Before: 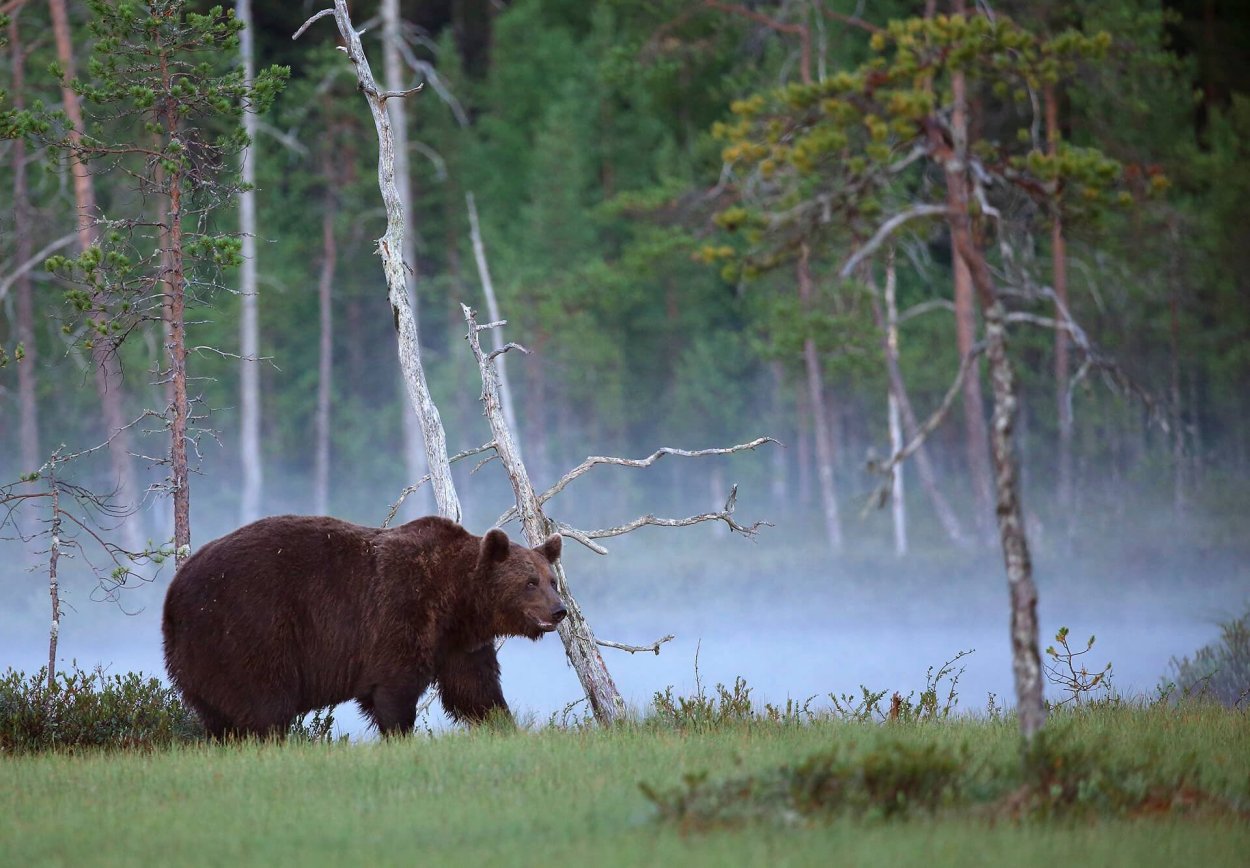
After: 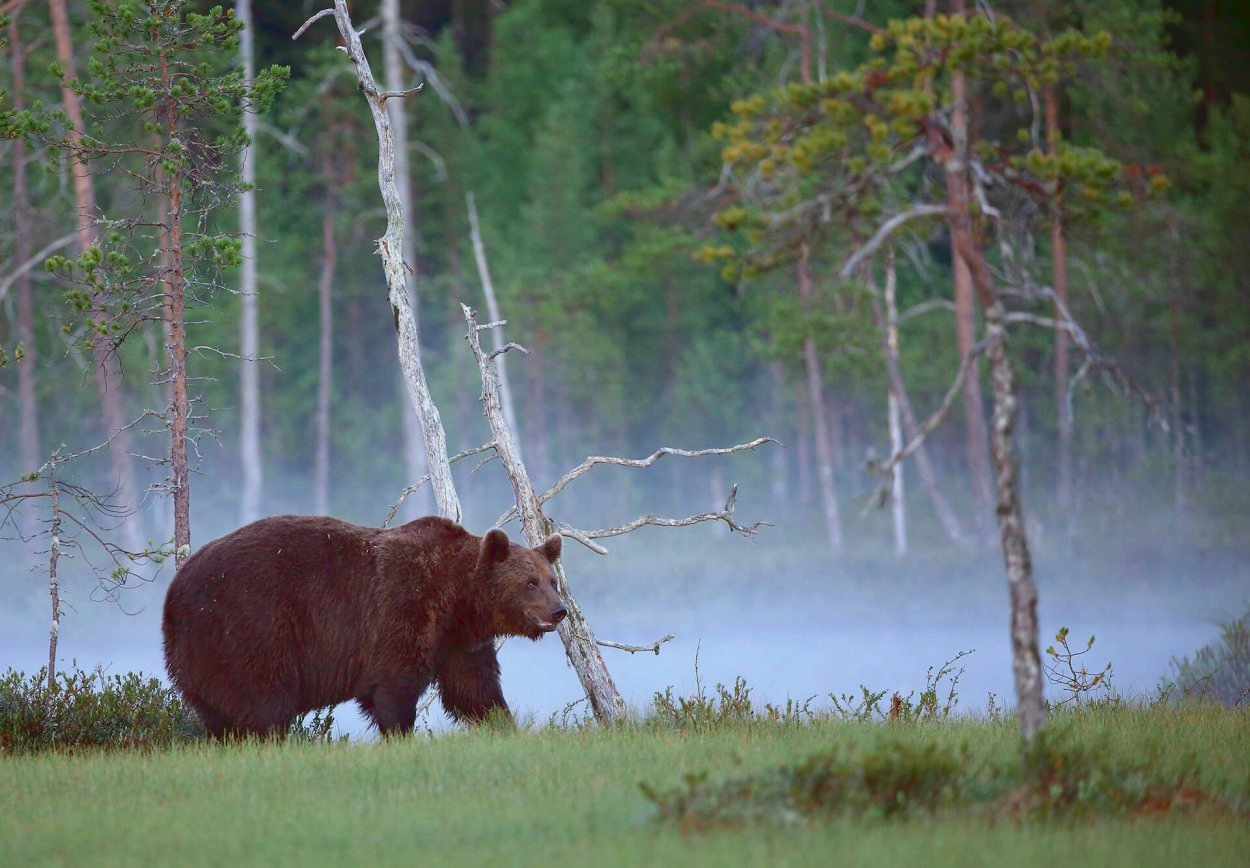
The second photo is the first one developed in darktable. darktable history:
tone curve: curves: ch0 [(0, 0.068) (1, 0.961)], color space Lab, linked channels
exposure: black level correction 0.001, compensate exposure bias true, compensate highlight preservation false
